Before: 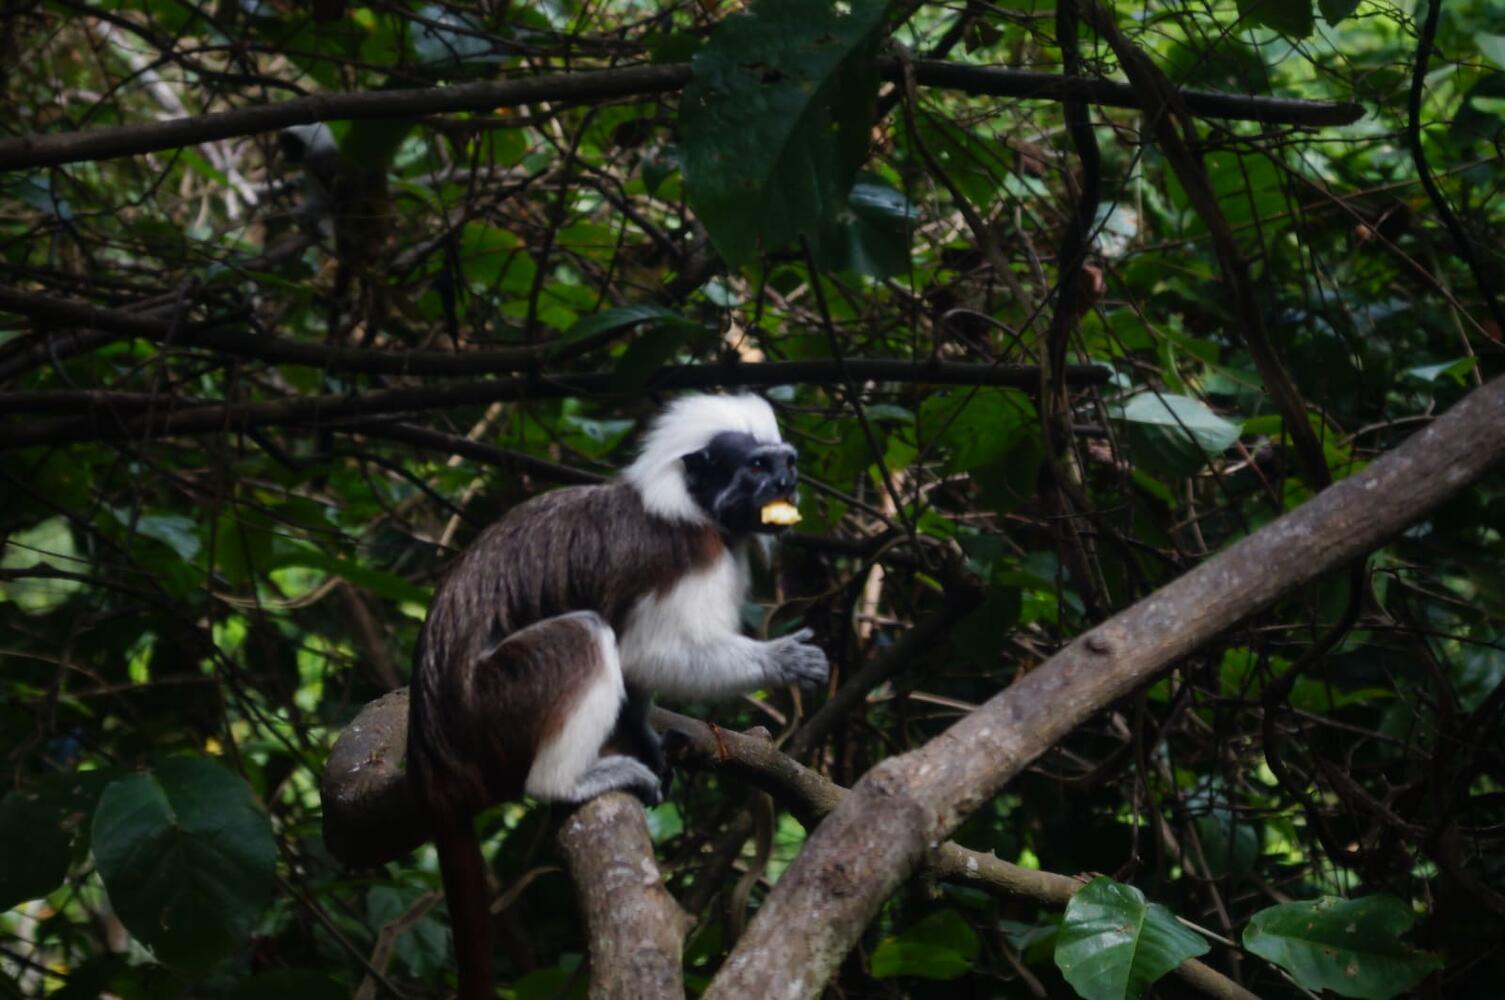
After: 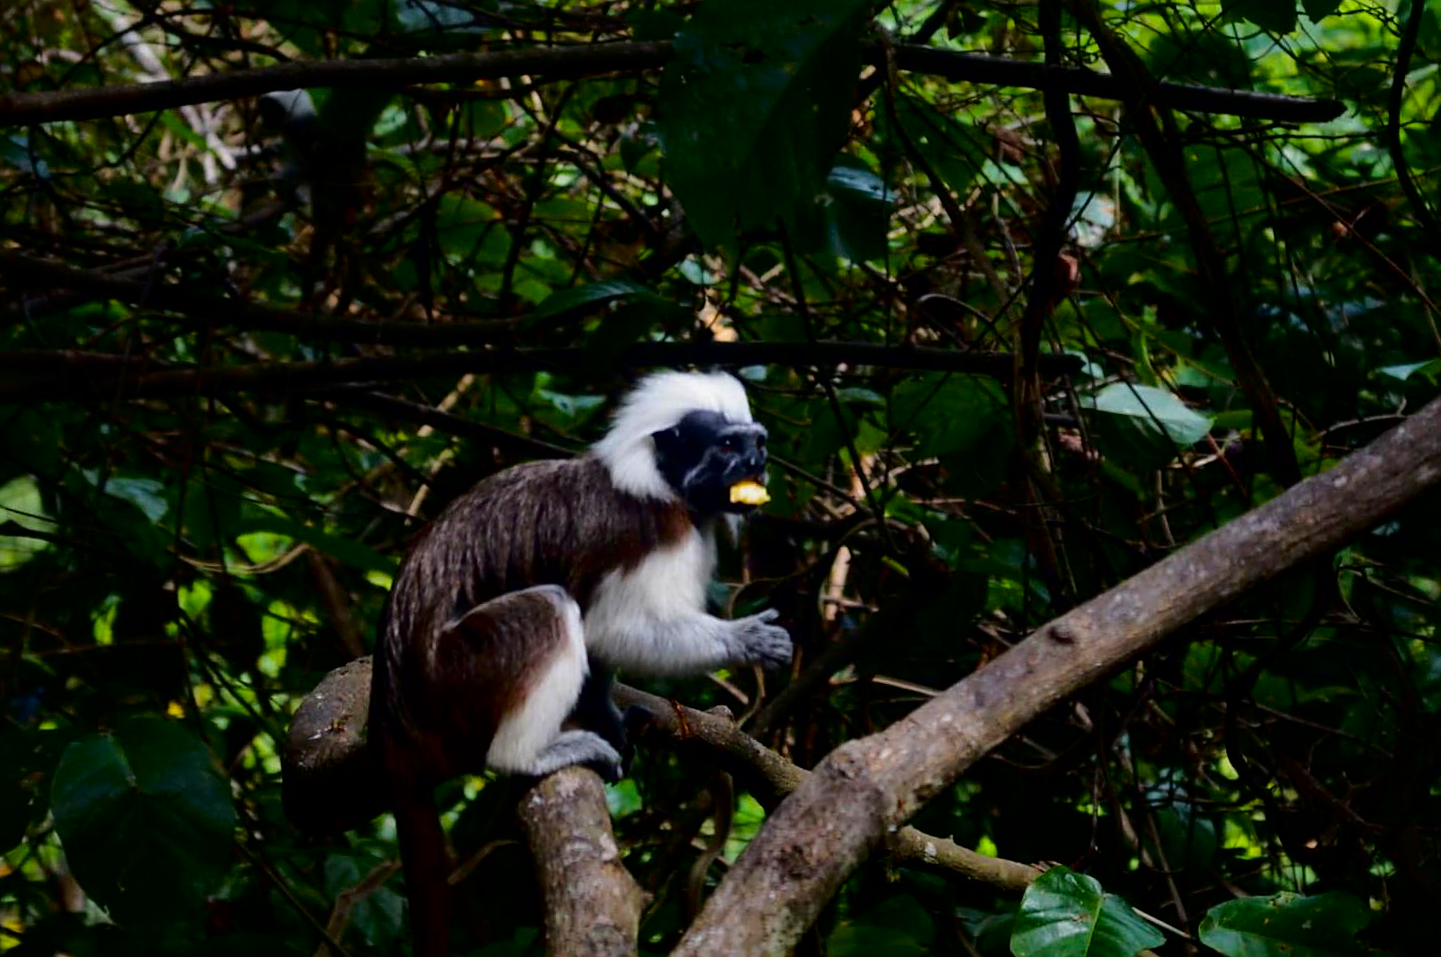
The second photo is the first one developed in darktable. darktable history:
local contrast: mode bilateral grid, contrast 20, coarseness 50, detail 120%, midtone range 0.2
crop and rotate: angle -1.69°
fill light: exposure -2 EV, width 8.6
sharpen: on, module defaults
color balance rgb: linear chroma grading › global chroma 15%, perceptual saturation grading › global saturation 30%
tone equalizer: on, module defaults
